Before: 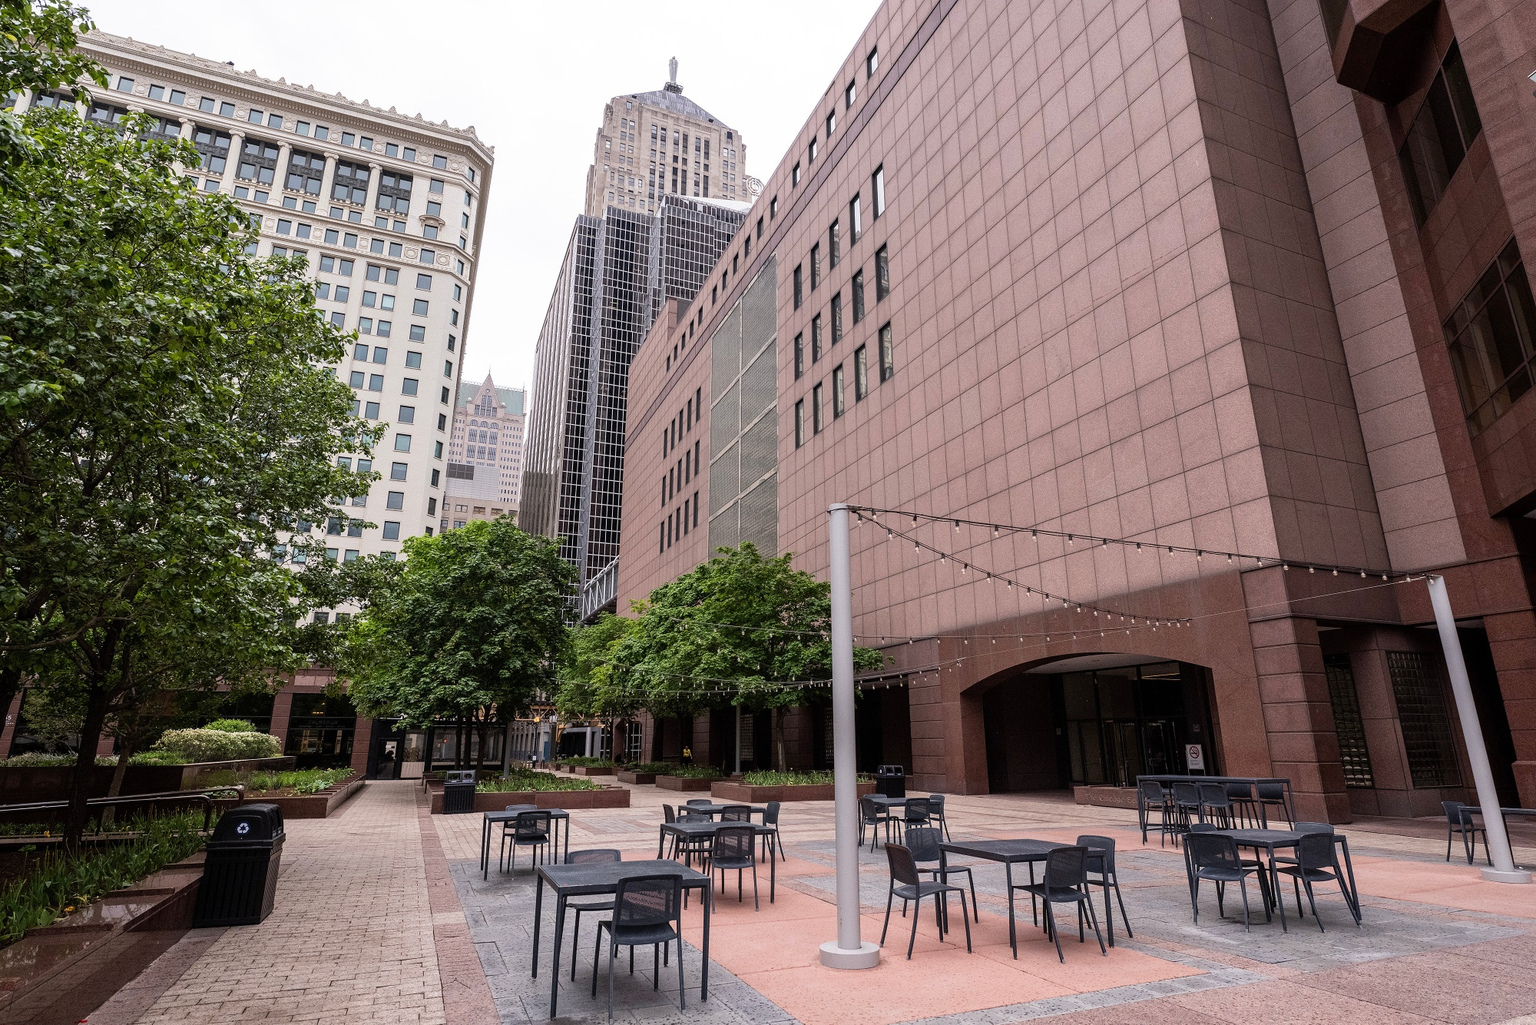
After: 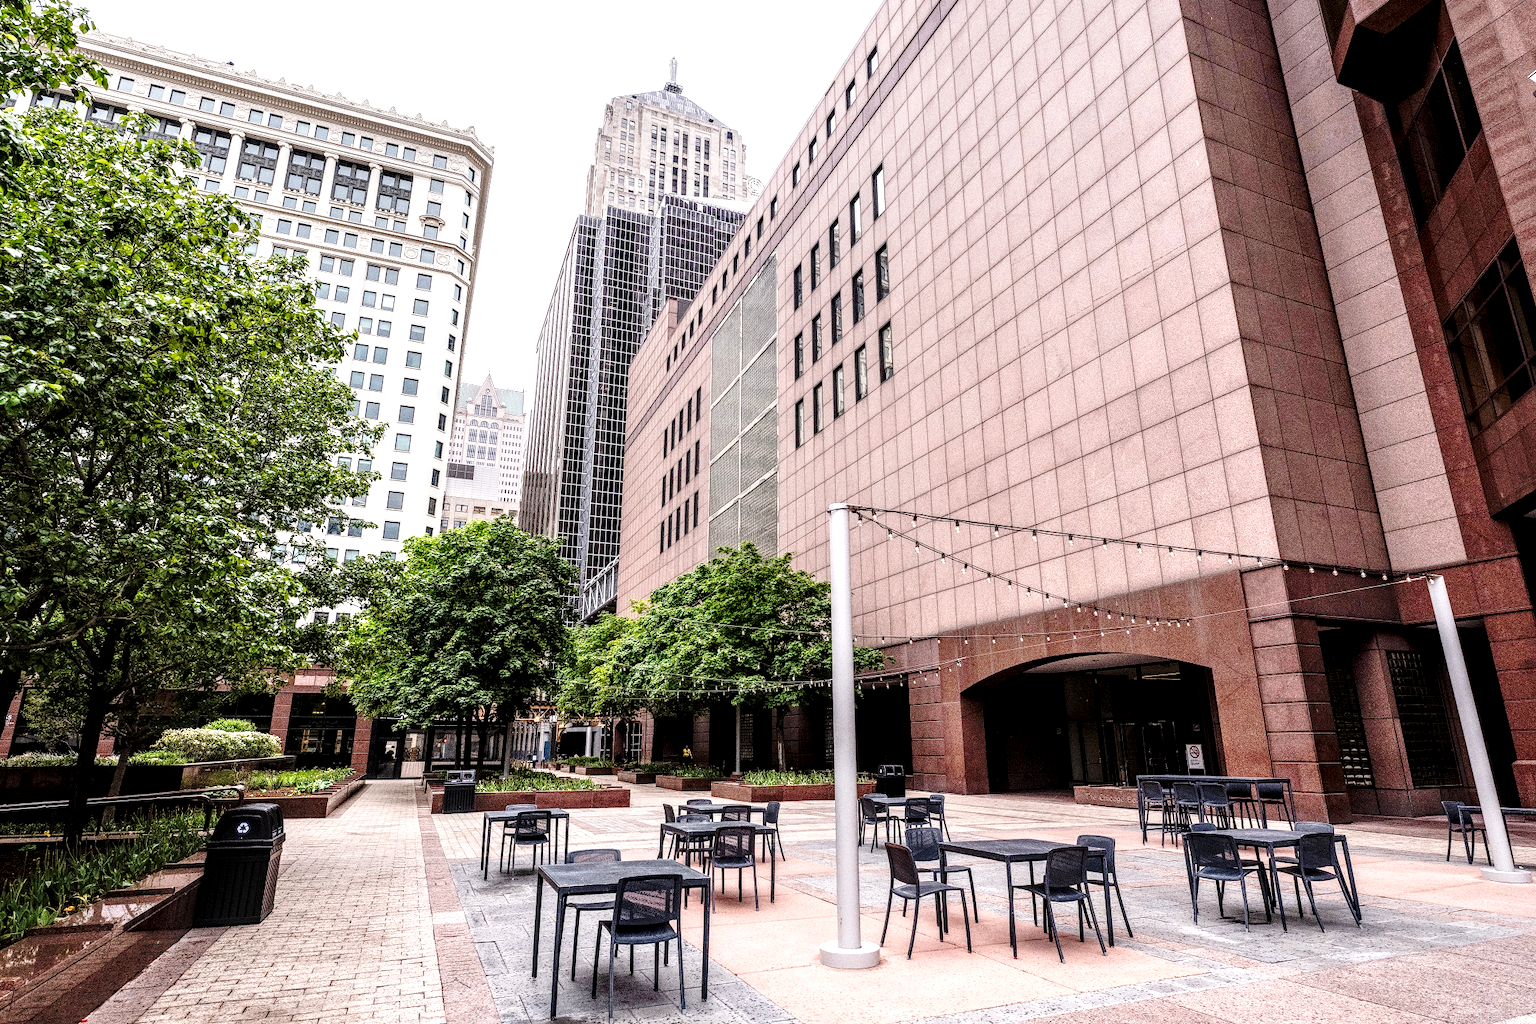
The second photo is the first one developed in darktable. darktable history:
local contrast: highlights 79%, shadows 56%, detail 175%, midtone range 0.428
base curve: curves: ch0 [(0, 0) (0.032, 0.037) (0.105, 0.228) (0.435, 0.76) (0.856, 0.983) (1, 1)], preserve colors none
grain: on, module defaults
